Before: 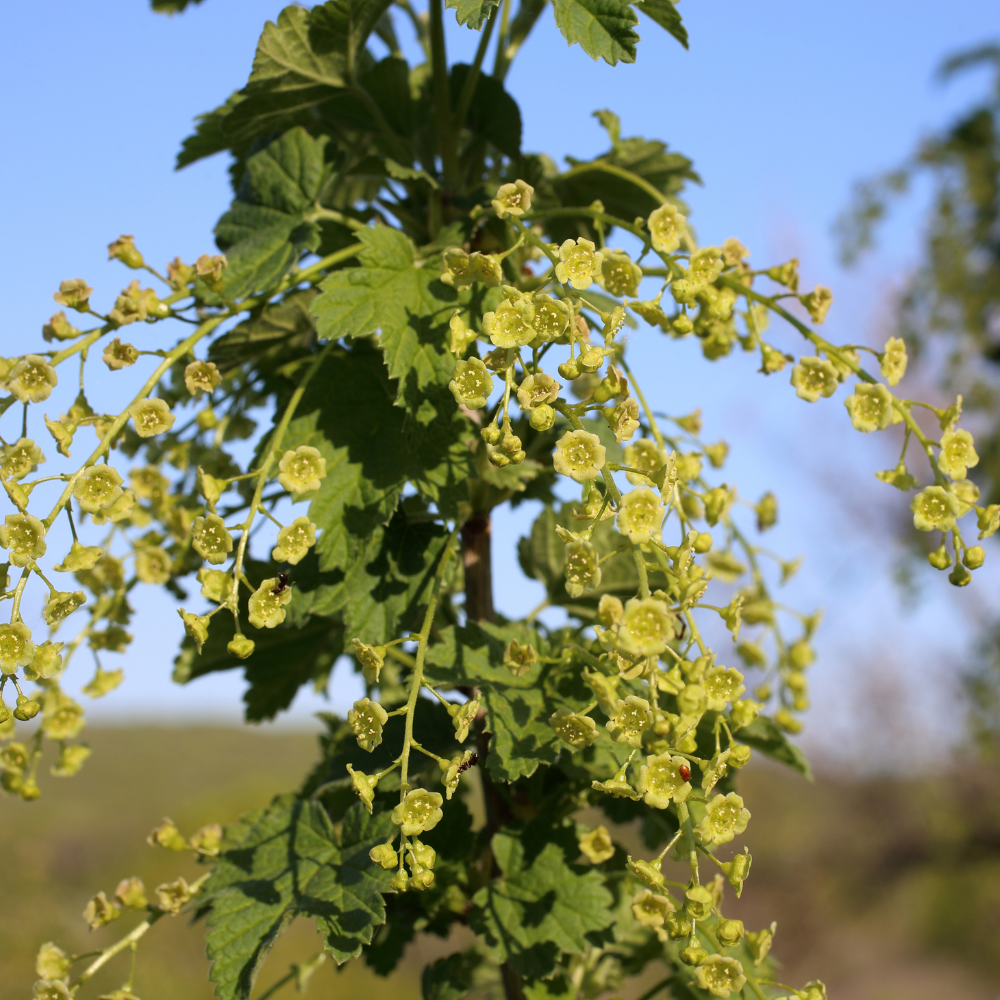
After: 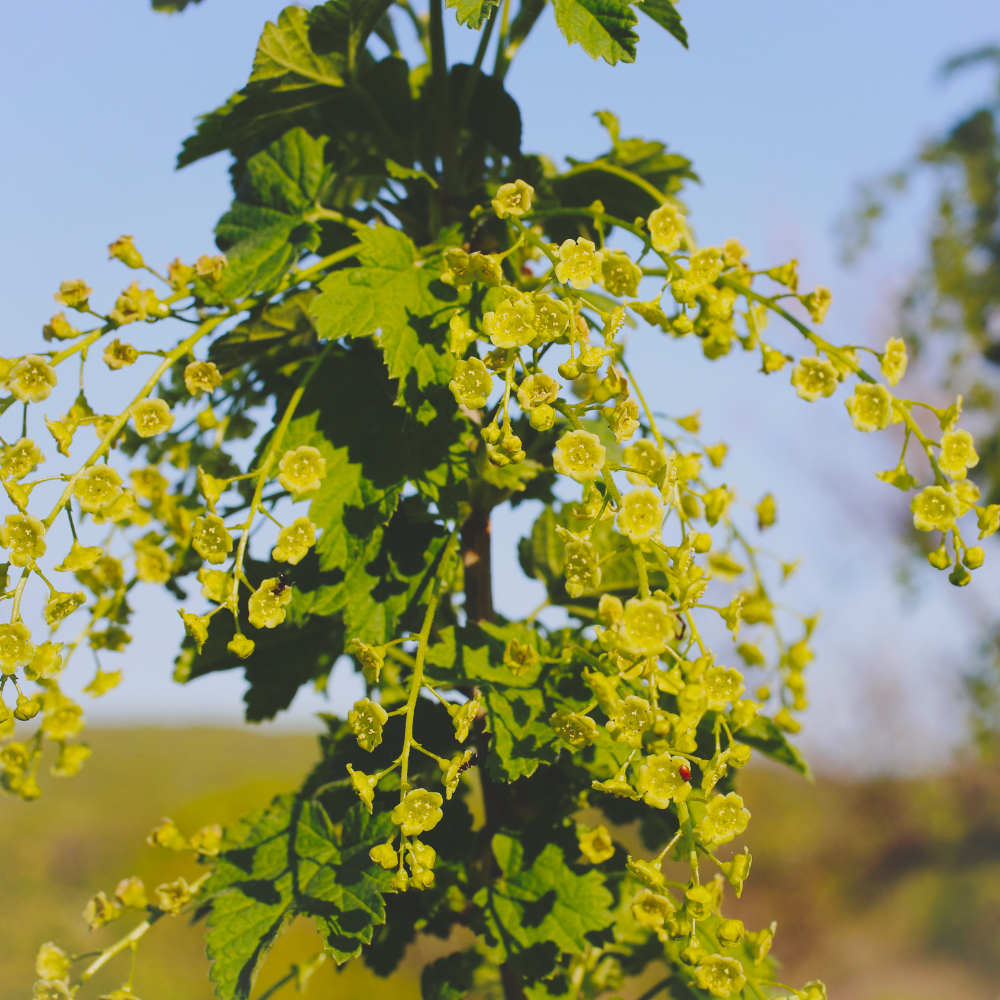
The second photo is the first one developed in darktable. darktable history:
vignetting: fall-off start 100%, brightness 0.05, saturation 0
exposure: black level correction -0.036, exposure -0.497 EV, compensate highlight preservation false
color balance rgb: linear chroma grading › global chroma 8.33%, perceptual saturation grading › global saturation 18.52%, global vibrance 7.87%
tone curve: curves: ch0 [(0, 0) (0.003, 0.079) (0.011, 0.083) (0.025, 0.088) (0.044, 0.095) (0.069, 0.106) (0.1, 0.115) (0.136, 0.127) (0.177, 0.152) (0.224, 0.198) (0.277, 0.263) (0.335, 0.371) (0.399, 0.483) (0.468, 0.582) (0.543, 0.664) (0.623, 0.726) (0.709, 0.793) (0.801, 0.842) (0.898, 0.896) (1, 1)], preserve colors none
